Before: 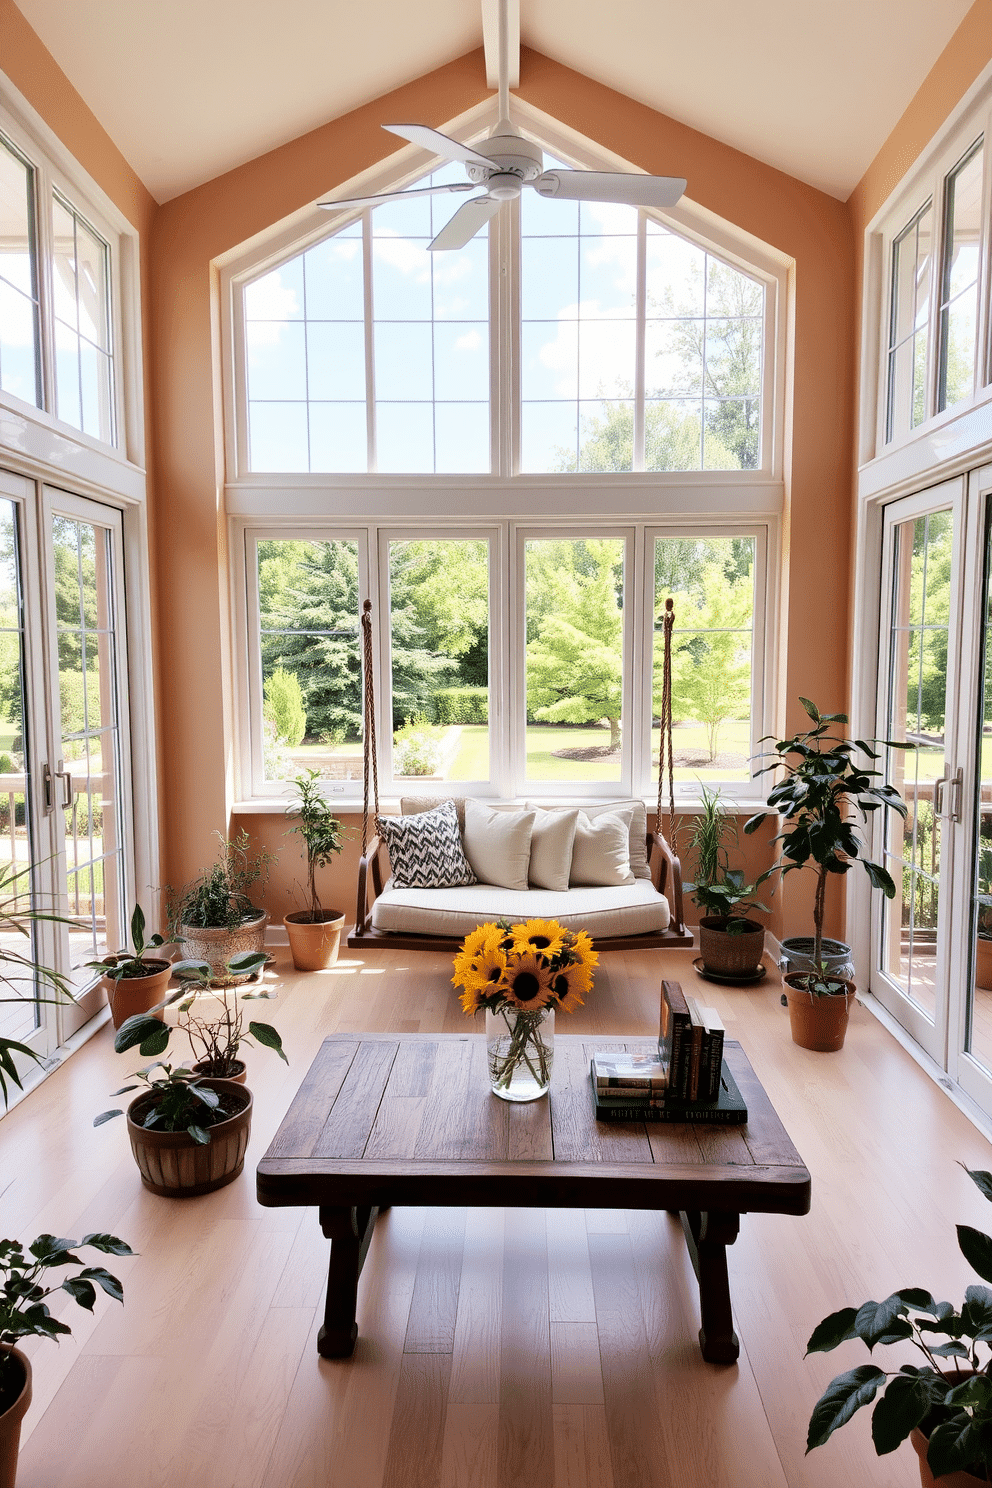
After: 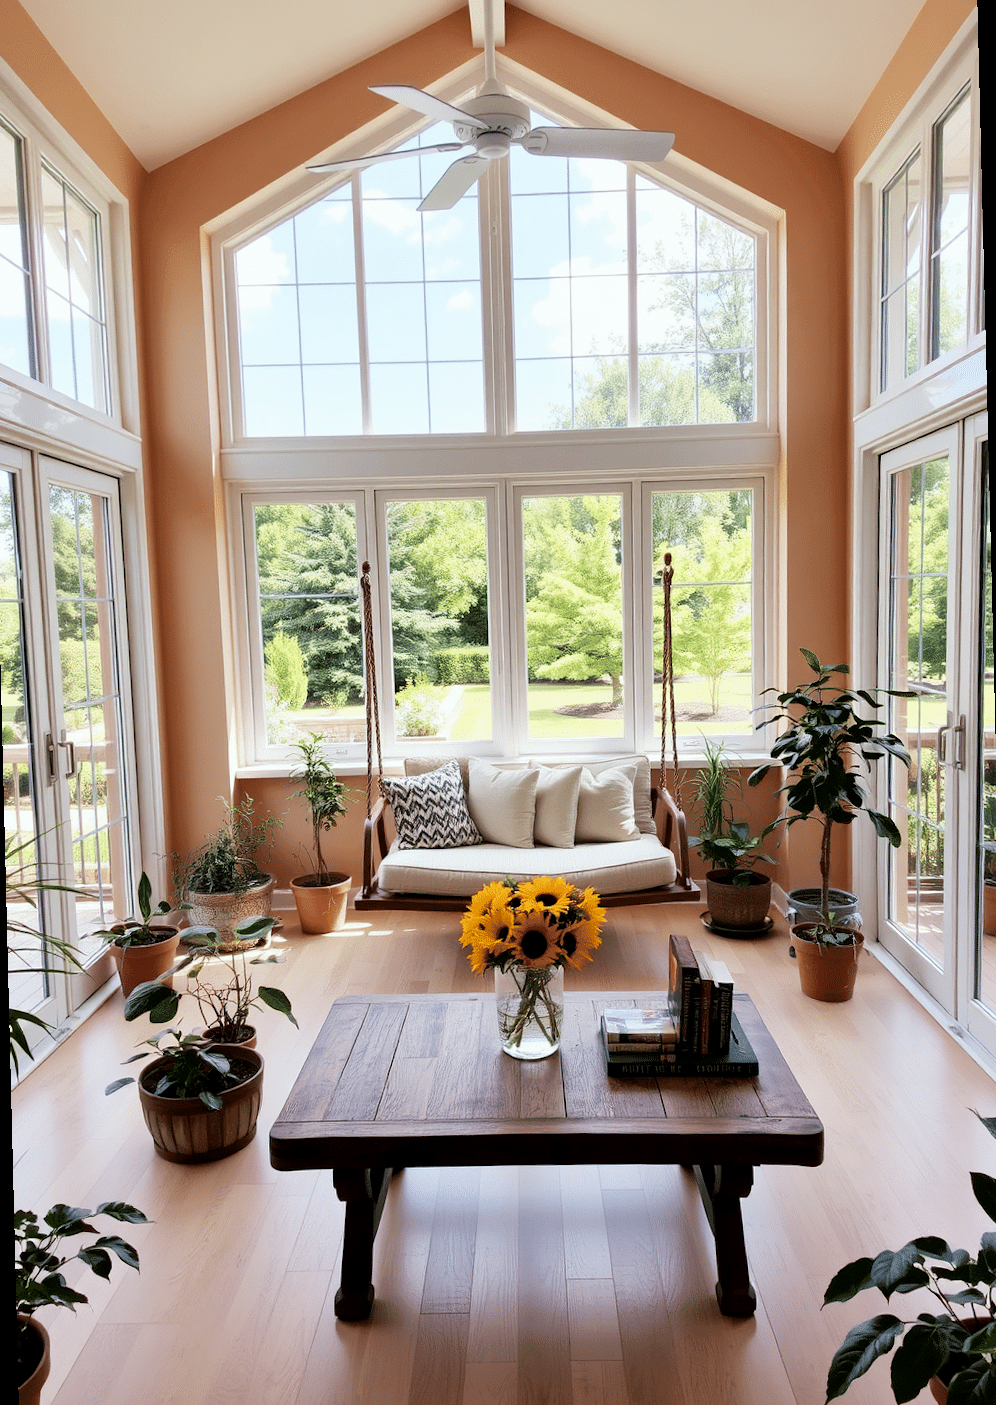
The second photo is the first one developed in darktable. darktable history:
white balance: red 0.978, blue 0.999
rotate and perspective: rotation -1.42°, crop left 0.016, crop right 0.984, crop top 0.035, crop bottom 0.965
exposure: black level correction 0.001, compensate highlight preservation false
